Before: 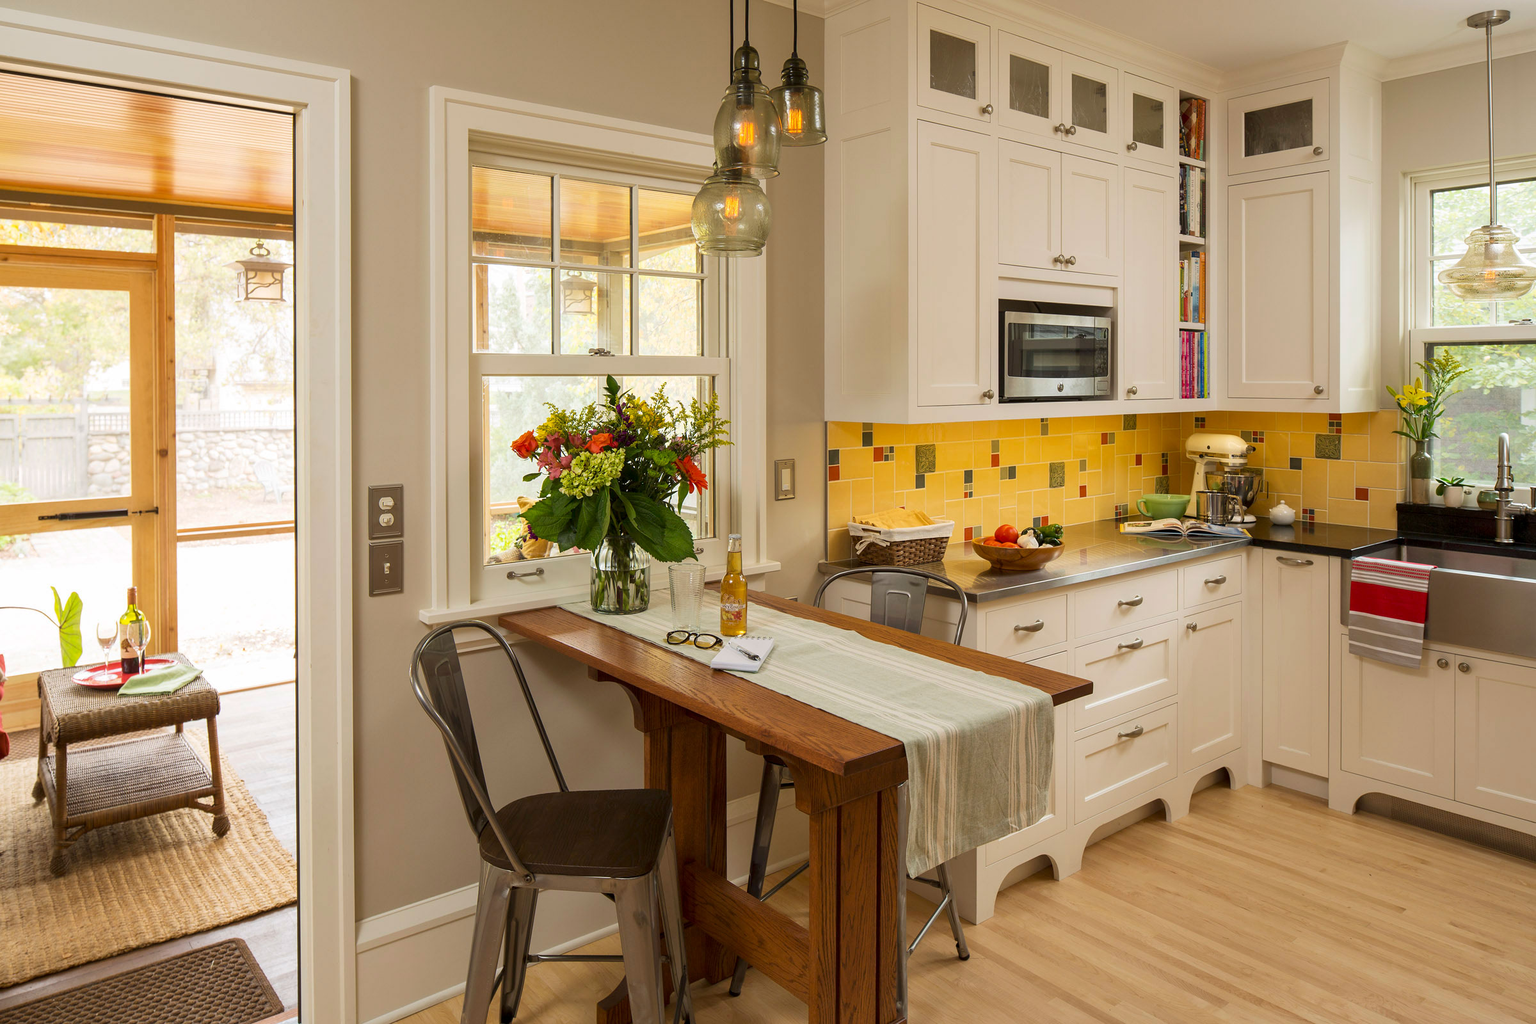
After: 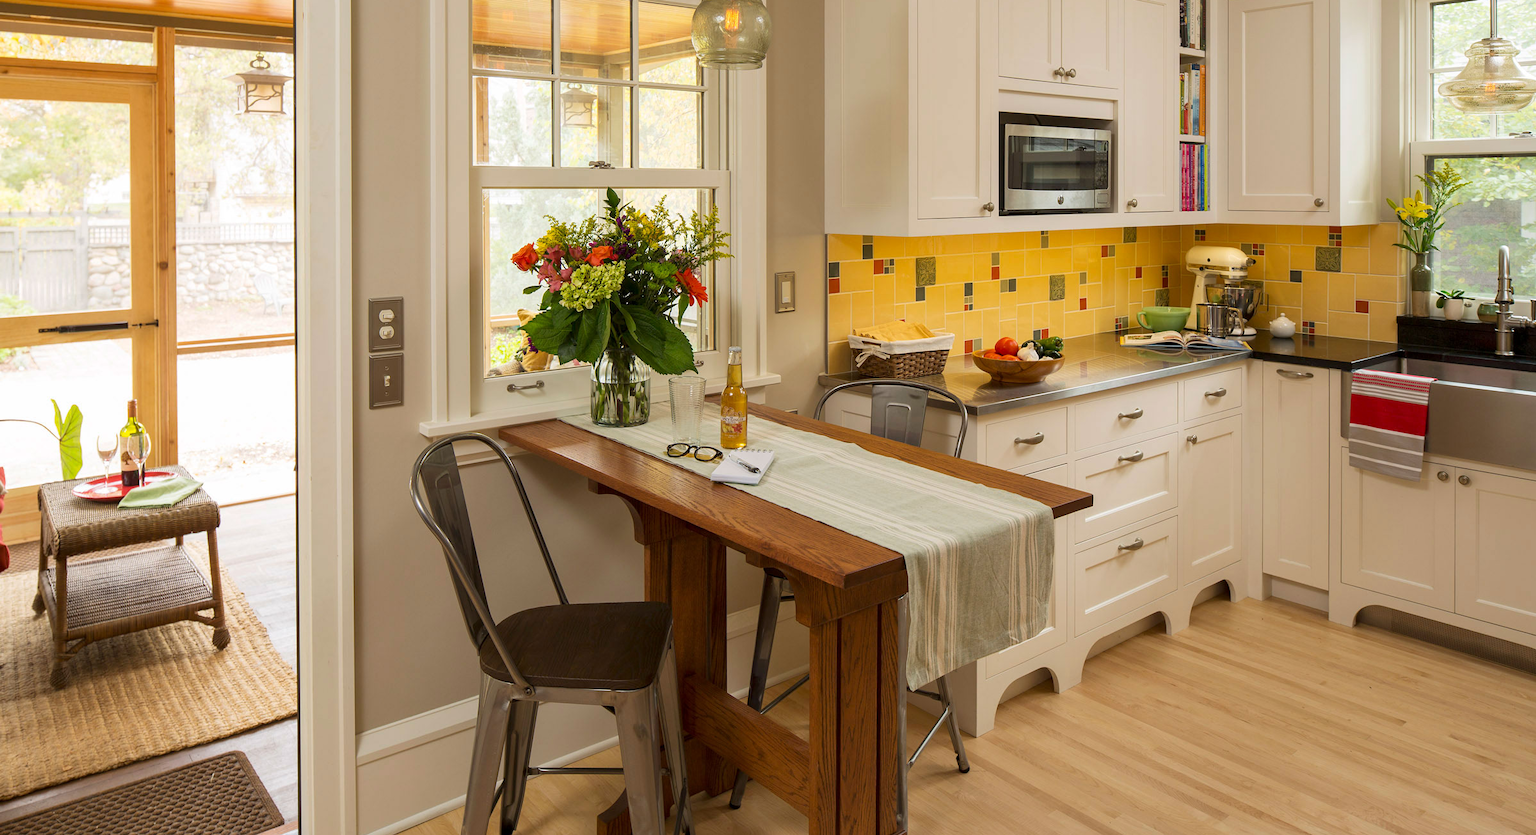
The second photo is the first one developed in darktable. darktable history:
crop and rotate: top 18.423%
